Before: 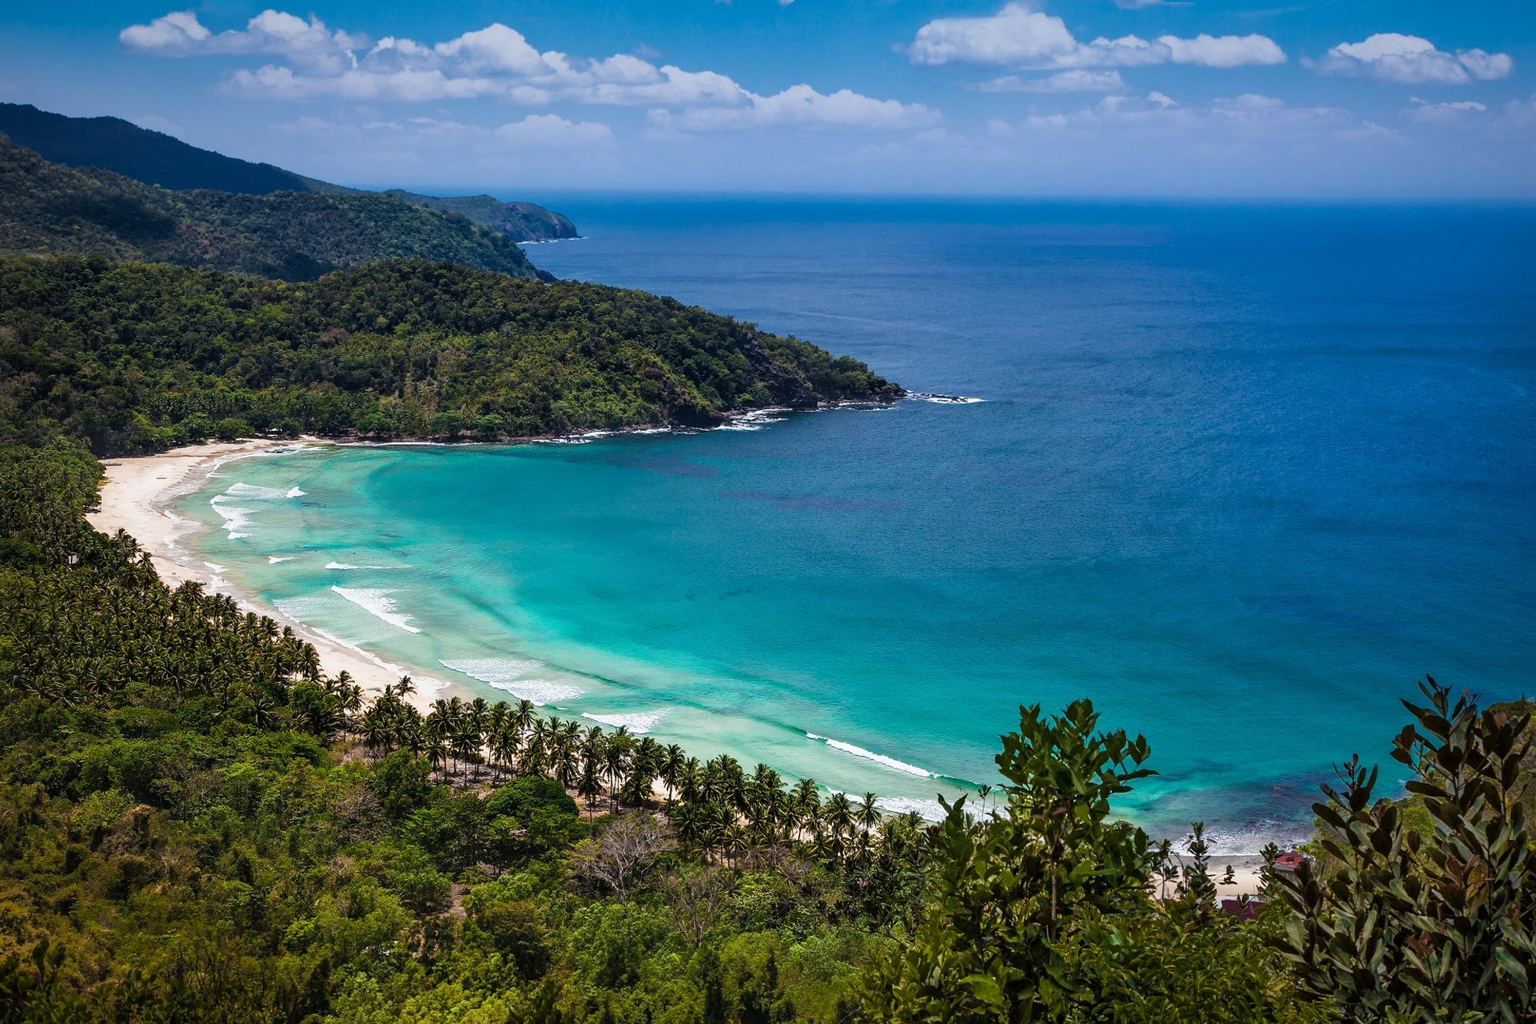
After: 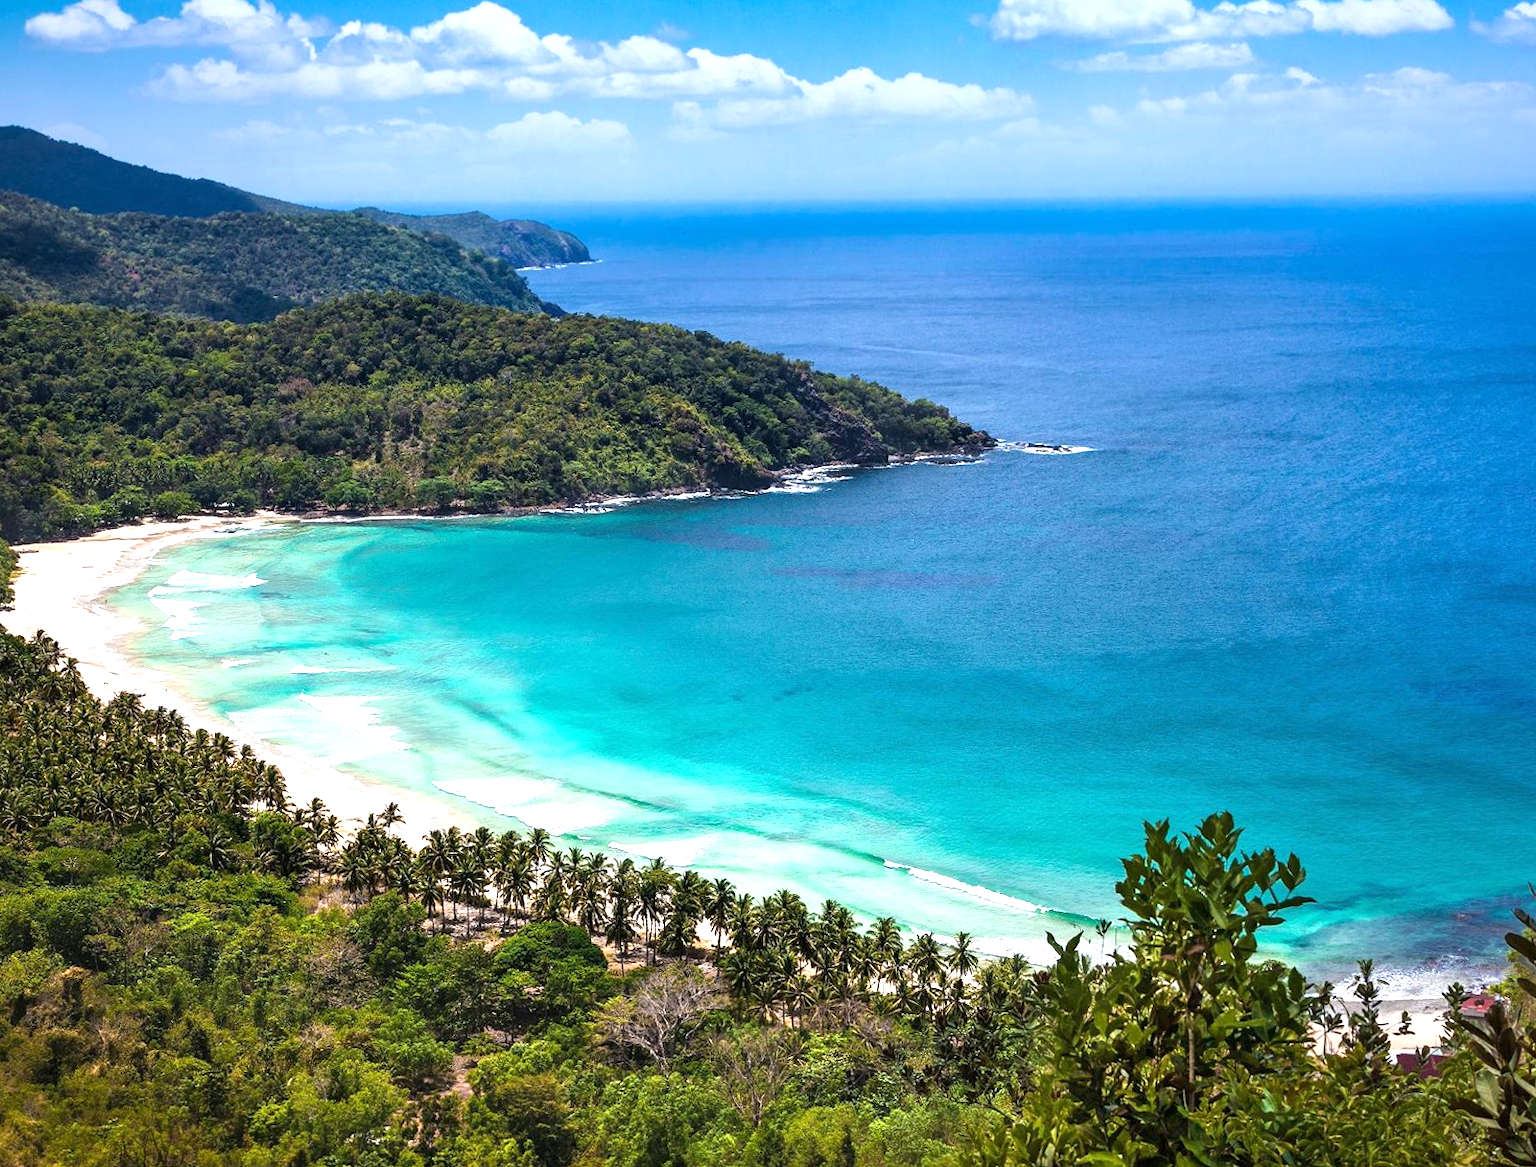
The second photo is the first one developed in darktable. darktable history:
exposure: exposure 1 EV, compensate highlight preservation false
crop and rotate: angle 1.27°, left 4.348%, top 1.222%, right 11.221%, bottom 2.446%
